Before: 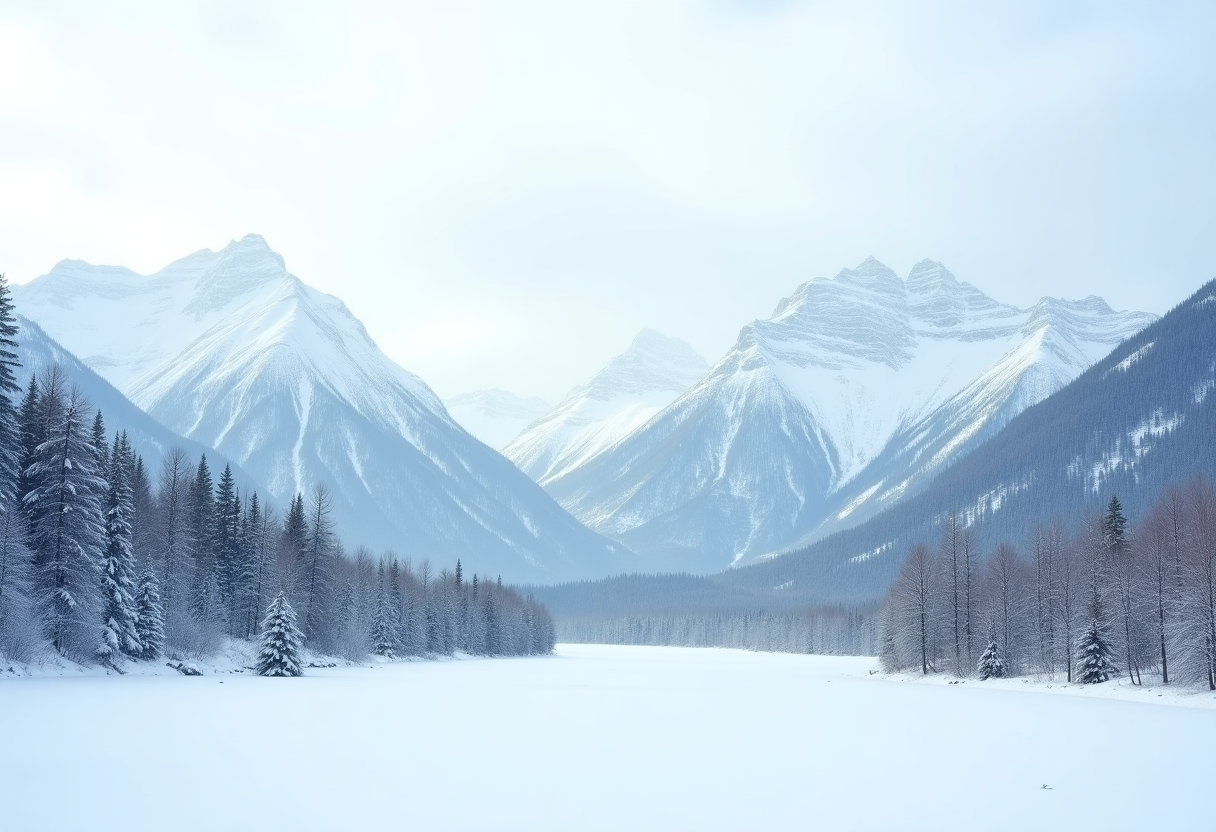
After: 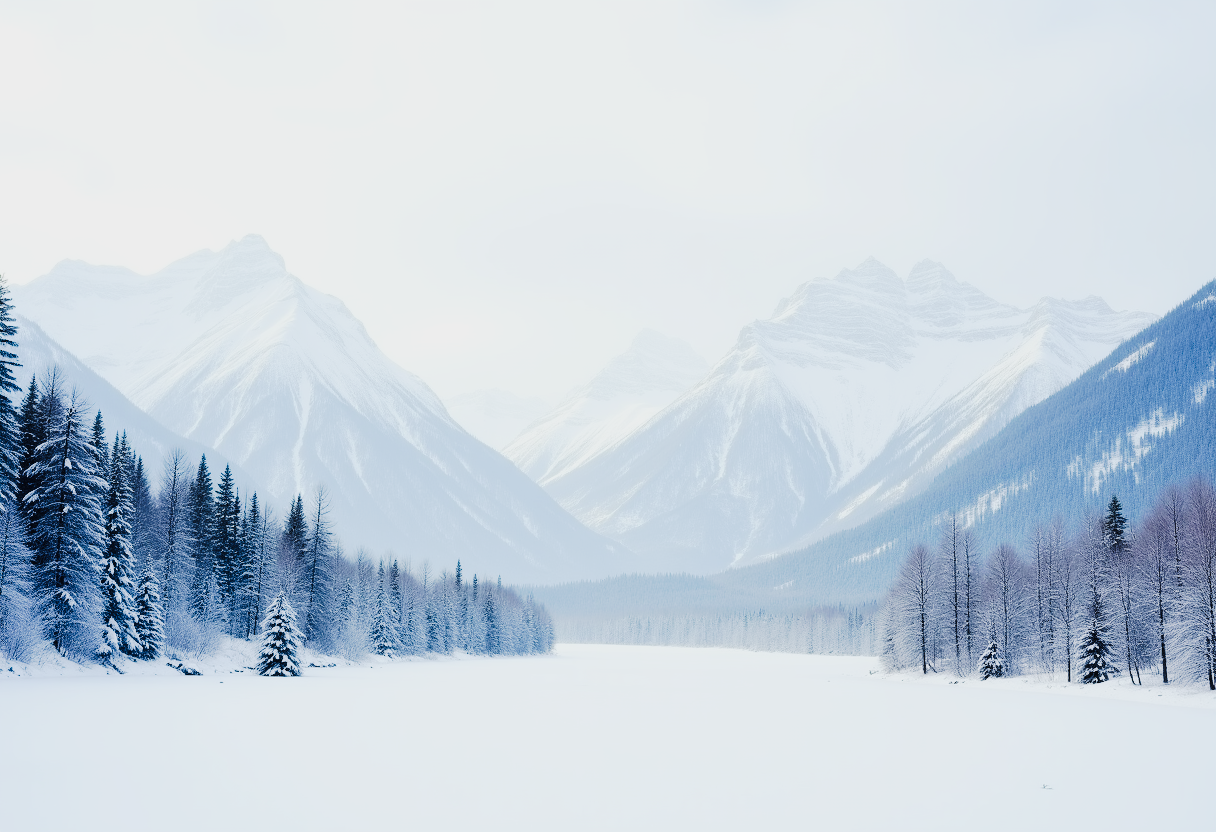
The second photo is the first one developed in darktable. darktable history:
tone curve: curves: ch0 [(0, 0) (0.003, 0.017) (0.011, 0.017) (0.025, 0.017) (0.044, 0.019) (0.069, 0.03) (0.1, 0.046) (0.136, 0.066) (0.177, 0.104) (0.224, 0.151) (0.277, 0.231) (0.335, 0.321) (0.399, 0.454) (0.468, 0.567) (0.543, 0.674) (0.623, 0.763) (0.709, 0.82) (0.801, 0.872) (0.898, 0.934) (1, 1)], preserve colors none
filmic rgb: black relative exposure -5.09 EV, white relative exposure 3.99 EV, hardness 2.9, contrast 1.3, highlights saturation mix -30.88%
